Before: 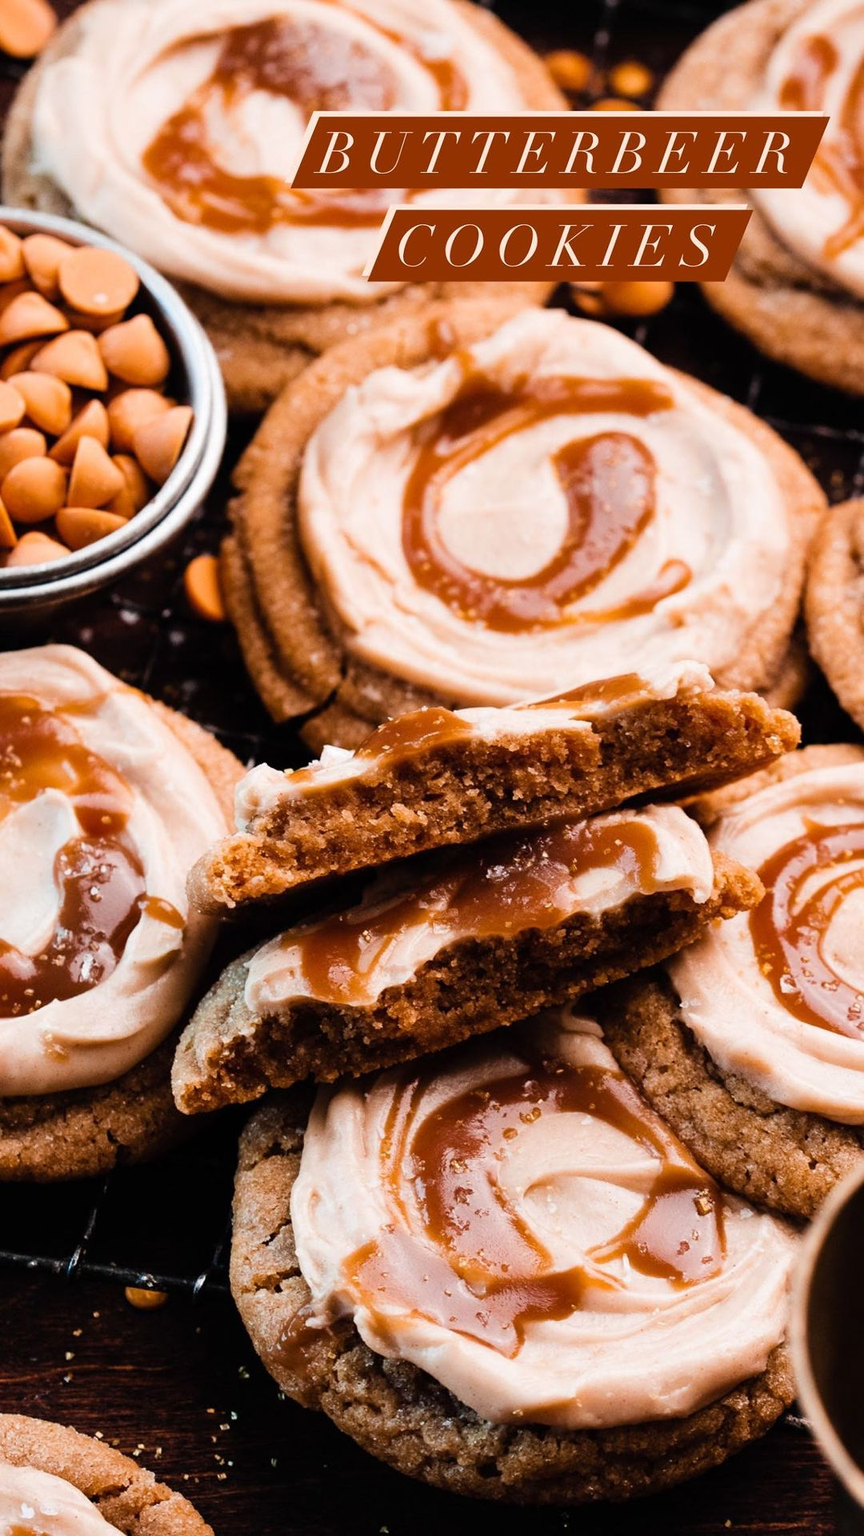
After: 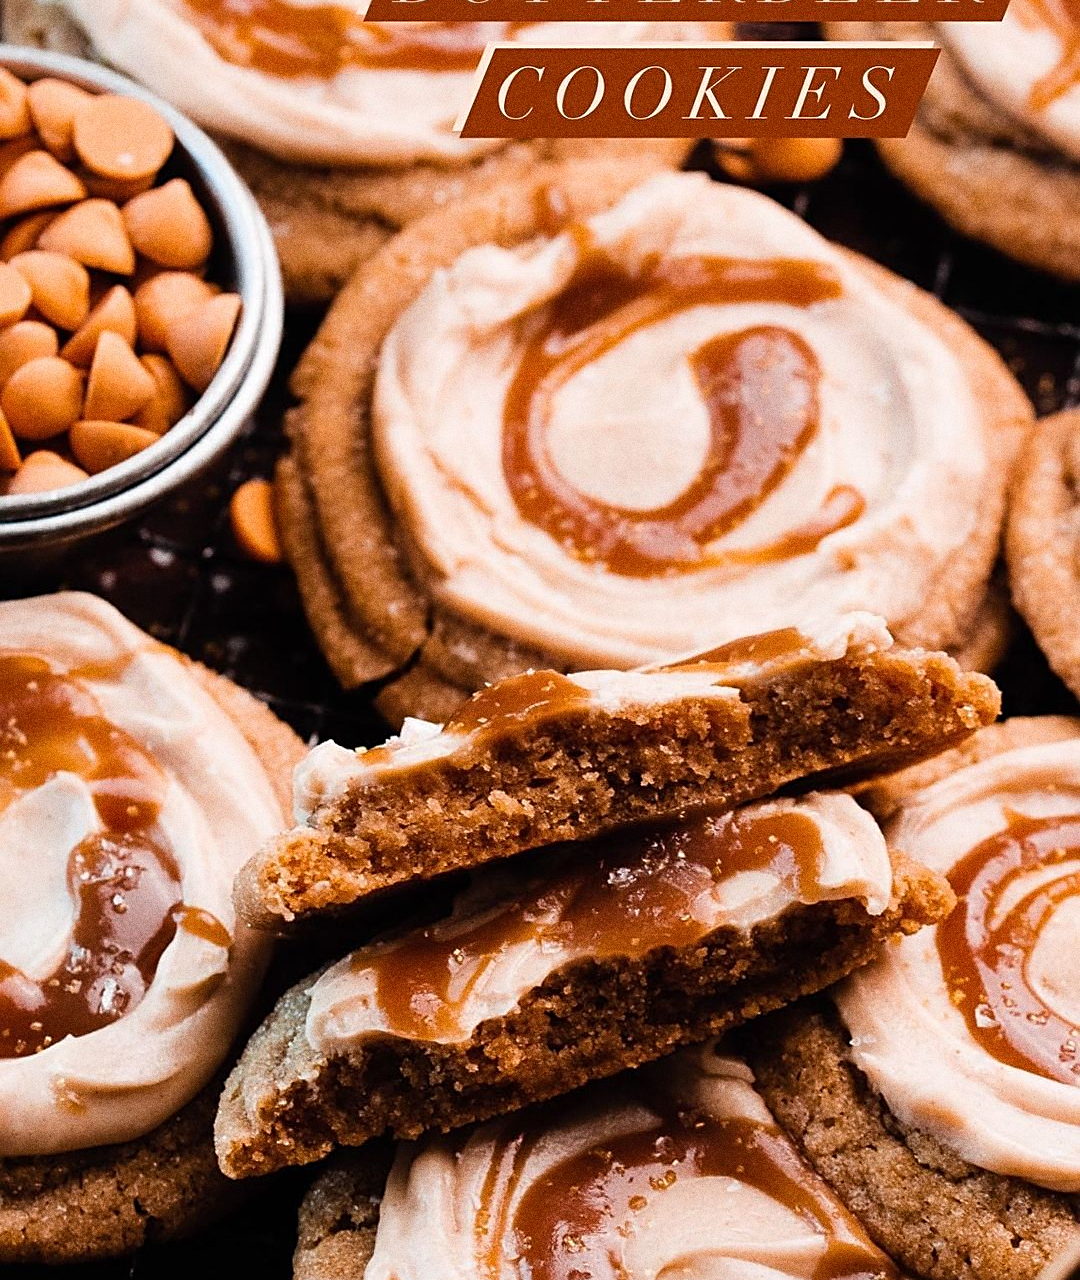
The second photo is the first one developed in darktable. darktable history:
crop: top 11.166%, bottom 22.168%
sharpen: on, module defaults
grain: coarseness 0.09 ISO, strength 40%
